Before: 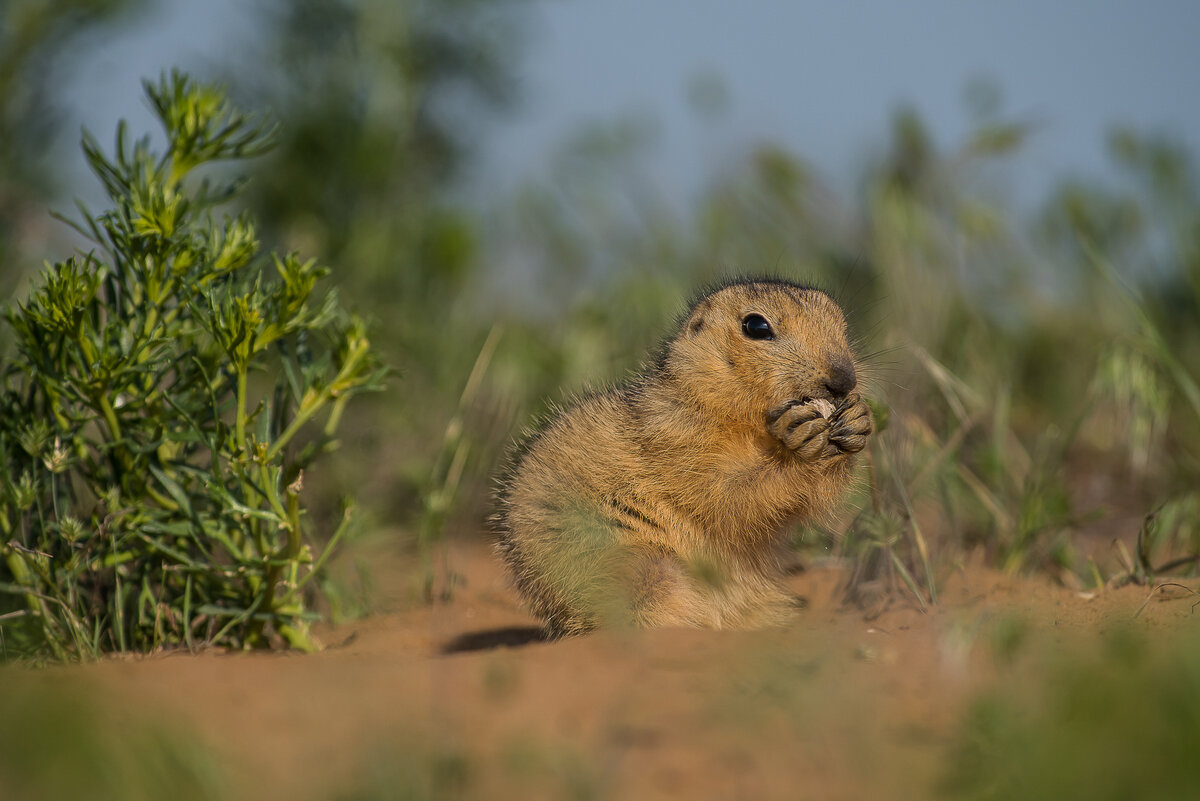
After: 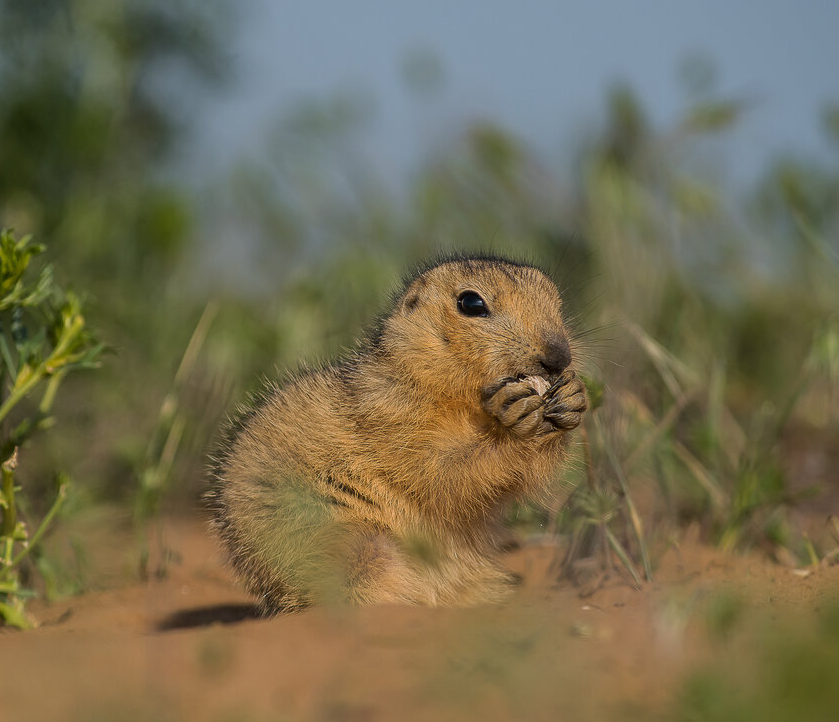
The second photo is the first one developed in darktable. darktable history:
crop and rotate: left 23.776%, top 2.992%, right 6.226%, bottom 6.845%
